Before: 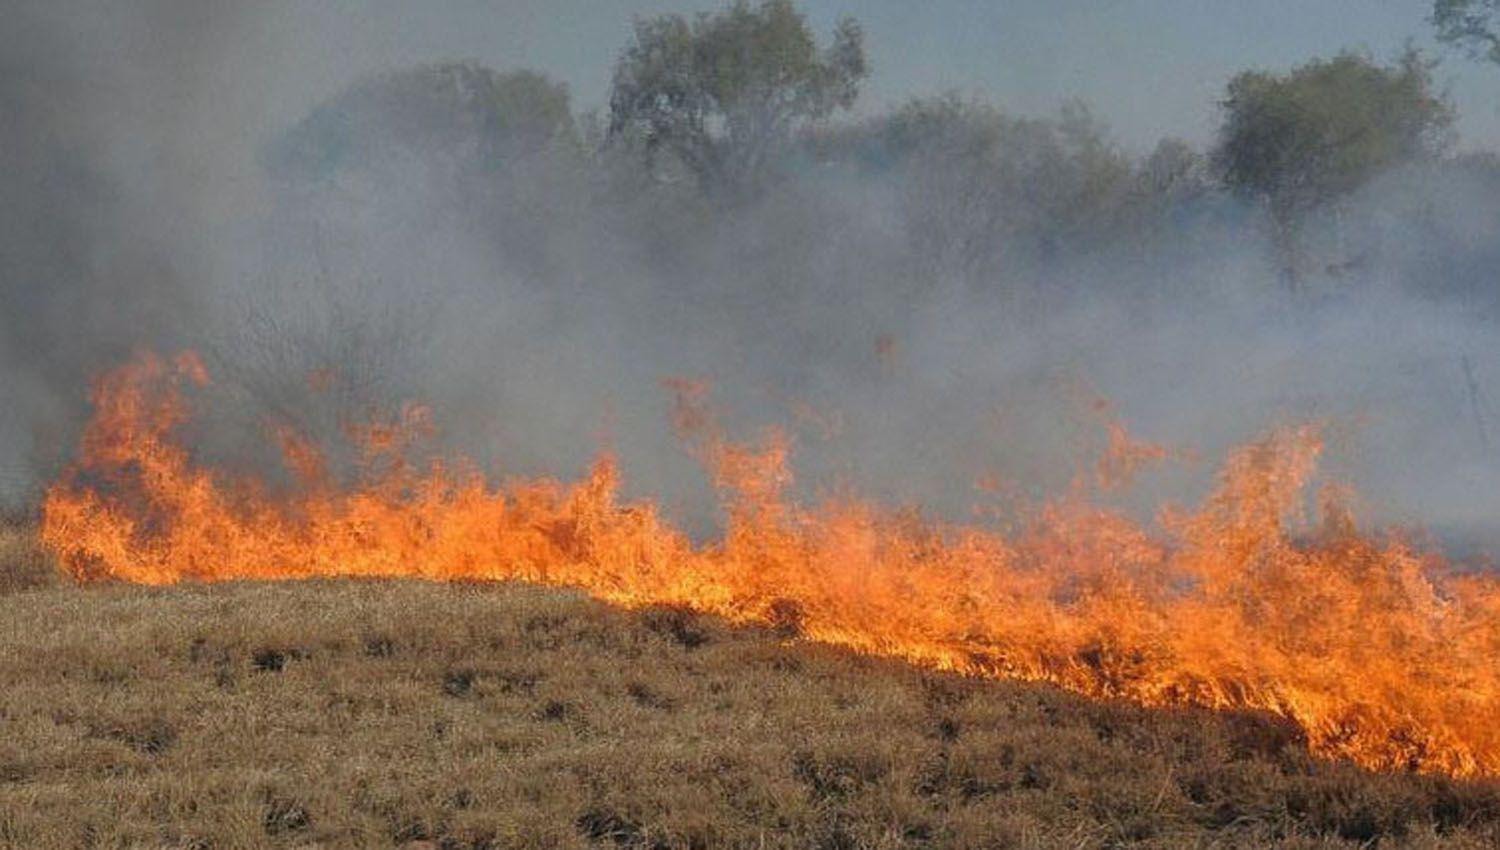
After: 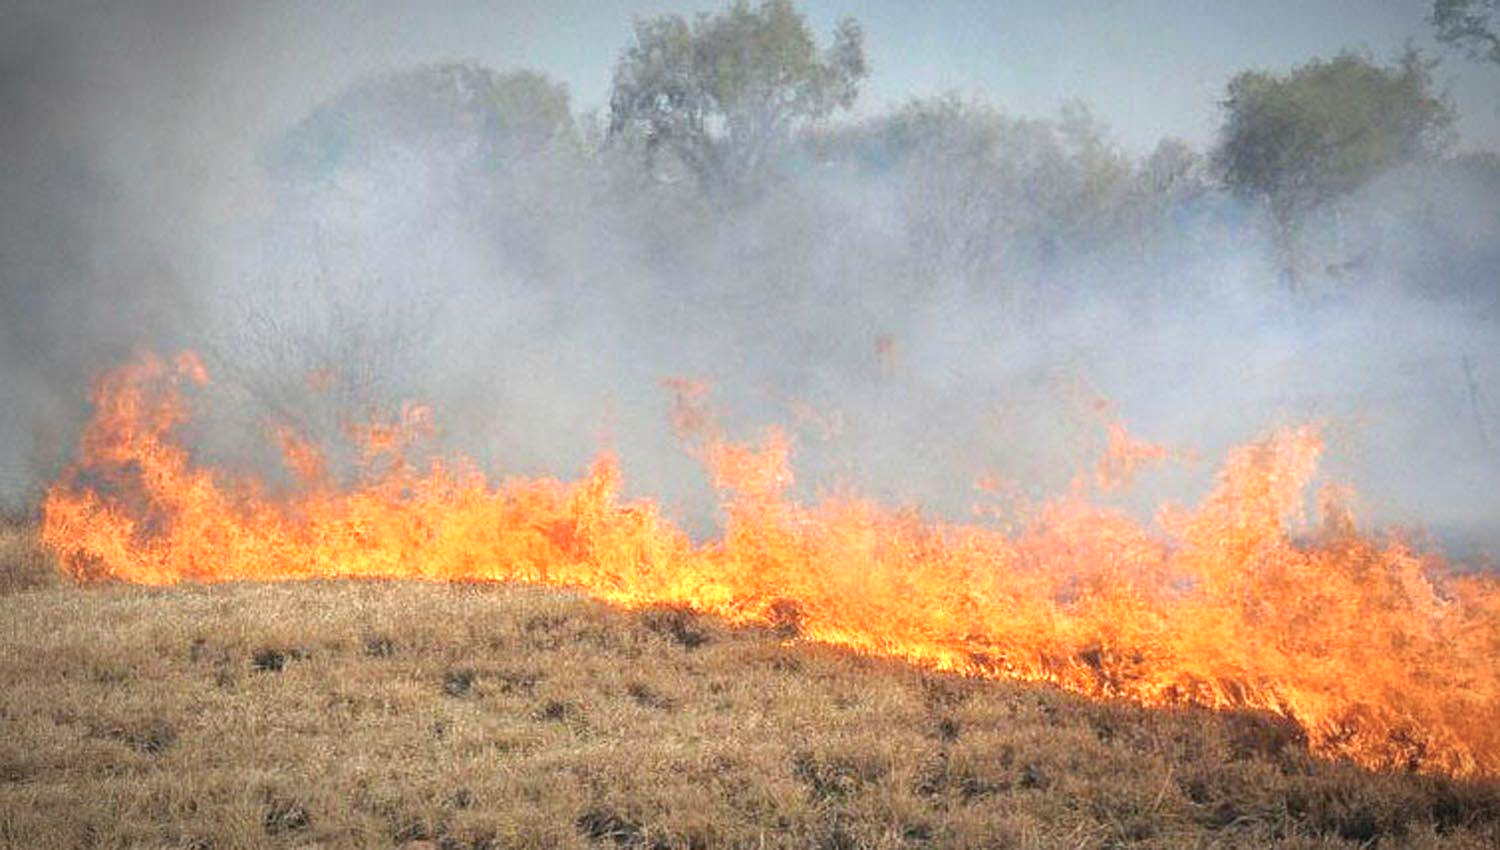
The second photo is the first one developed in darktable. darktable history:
vignetting: fall-off start 70.97%, brightness -0.584, saturation -0.118, width/height ratio 1.333
tone equalizer: on, module defaults
contrast brightness saturation: contrast -0.1, saturation -0.1
exposure: black level correction 0.001, exposure 1.398 EV, compensate exposure bias true, compensate highlight preservation false
